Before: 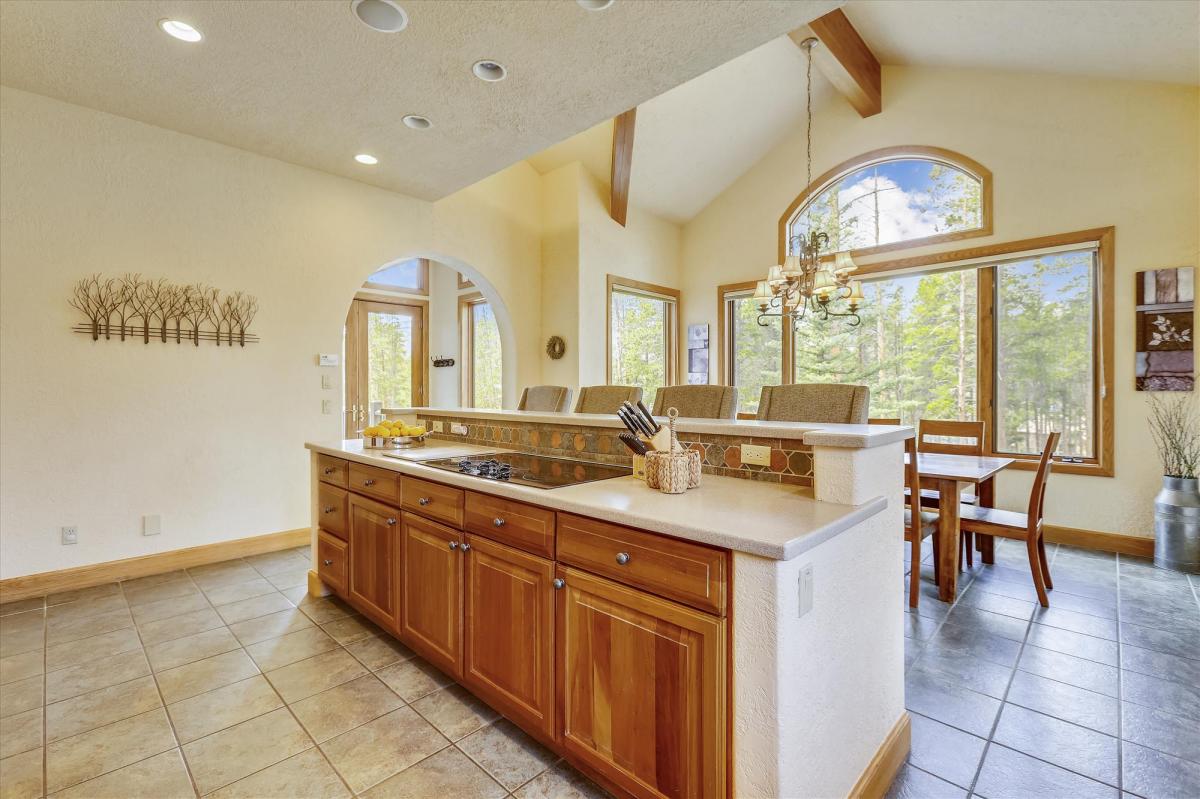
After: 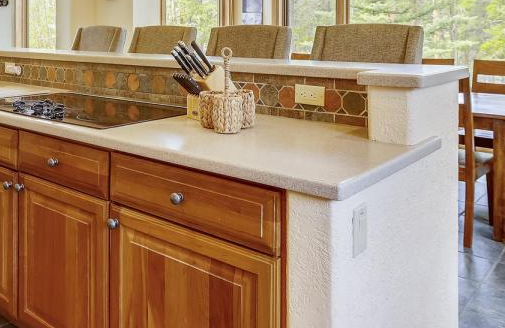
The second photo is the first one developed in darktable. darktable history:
crop: left 37.221%, top 45.169%, right 20.63%, bottom 13.777%
tone curve: color space Lab, linked channels, preserve colors none
